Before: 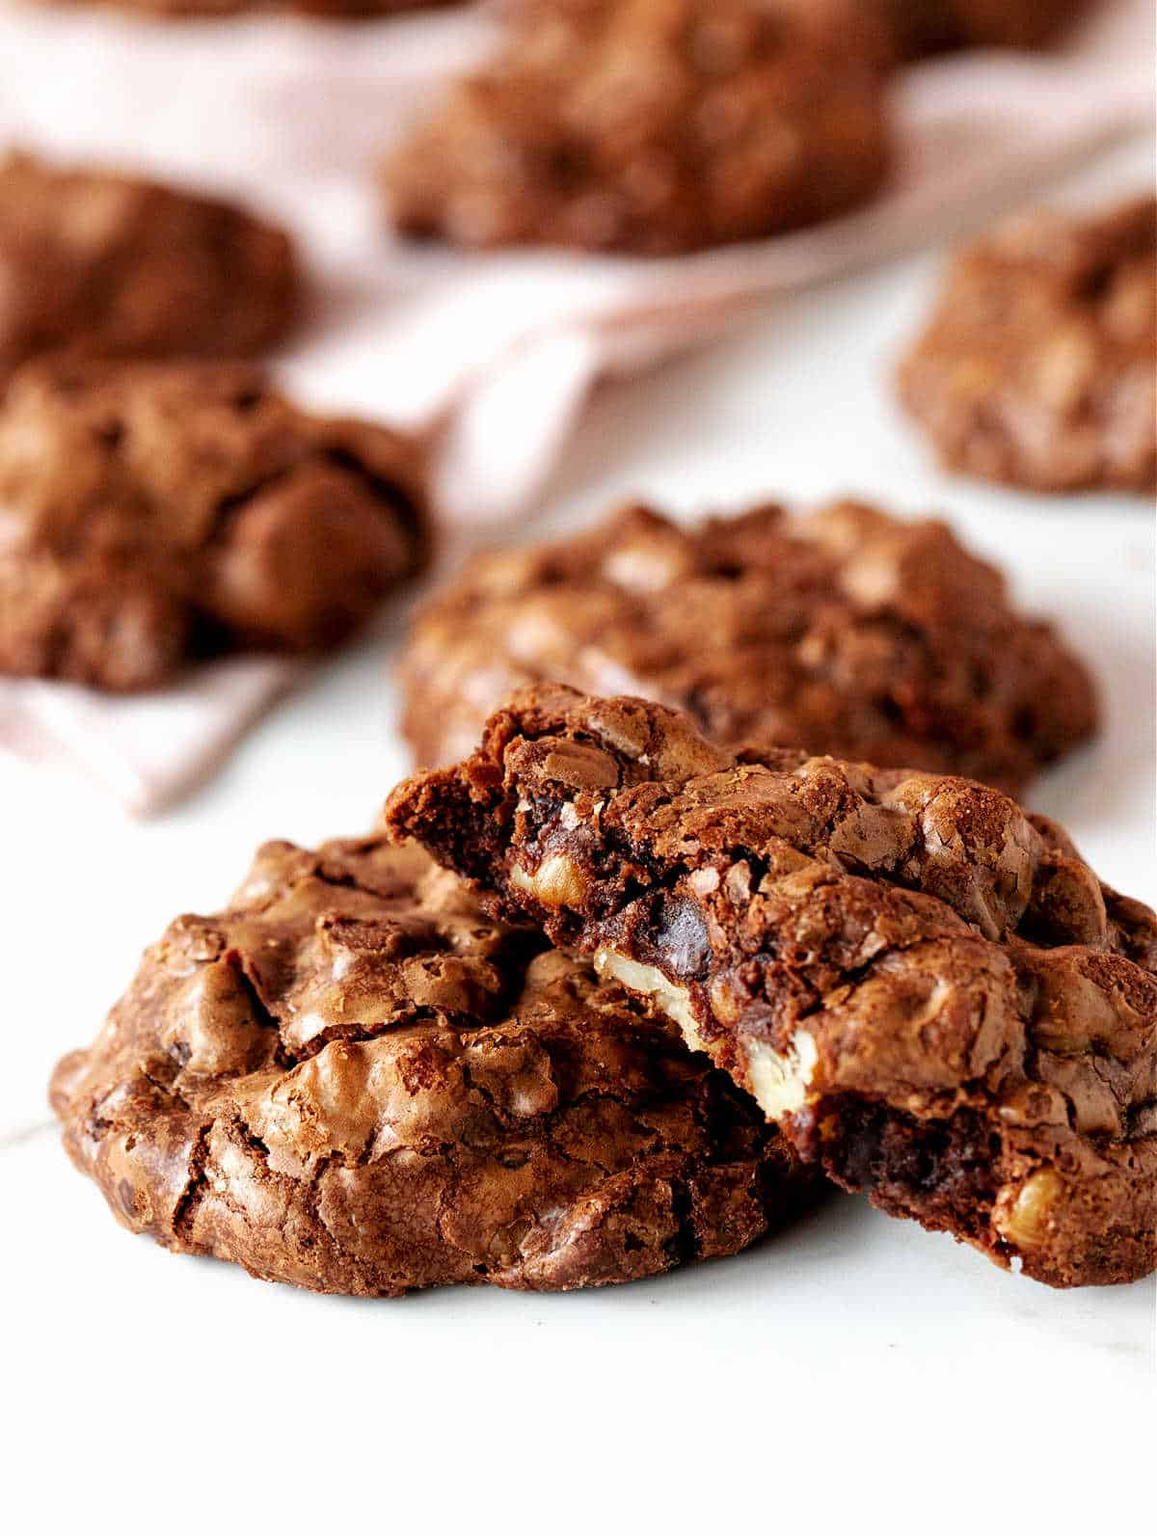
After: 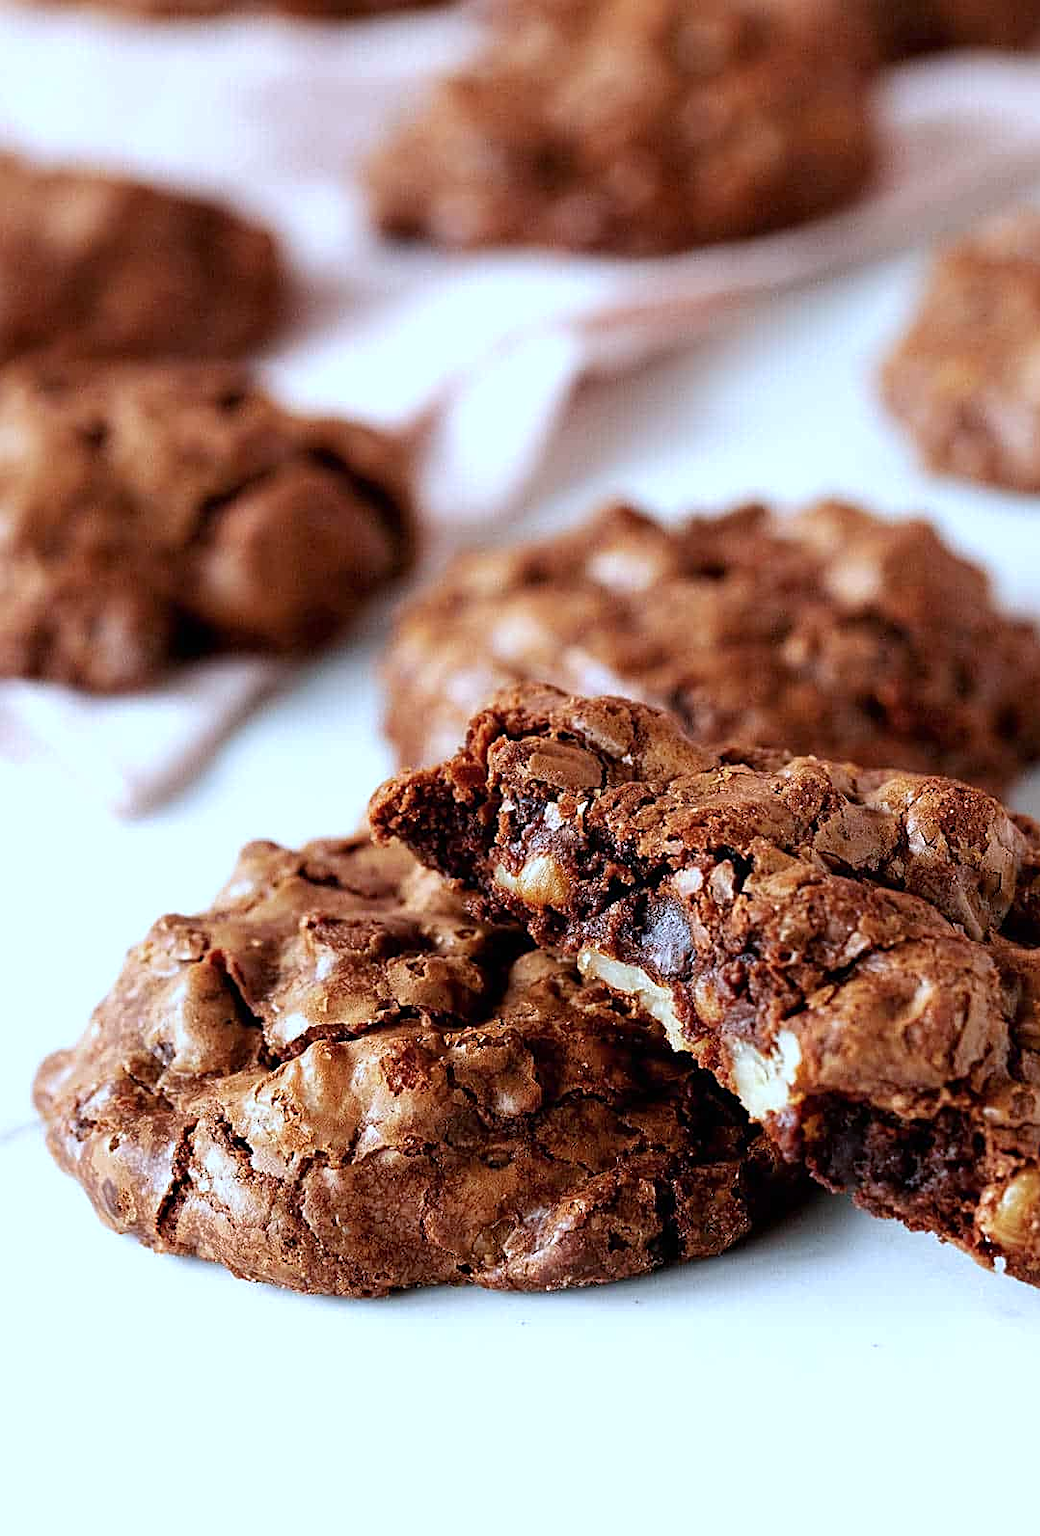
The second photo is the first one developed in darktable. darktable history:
crop and rotate: left 1.419%, right 8.59%
sharpen: amount 0.489
color calibration: illuminant as shot in camera, x 0.378, y 0.381, temperature 4096 K
